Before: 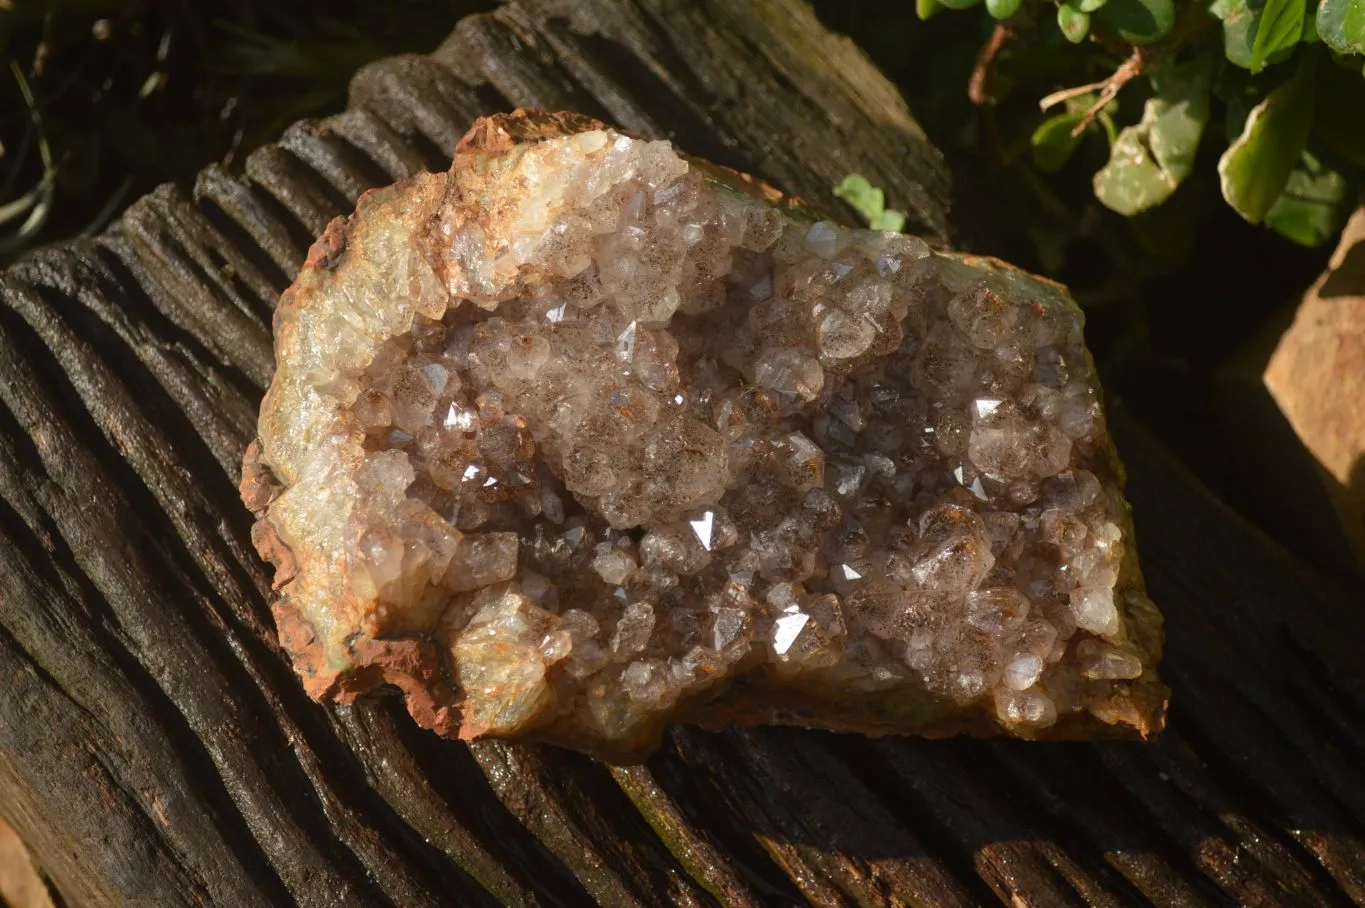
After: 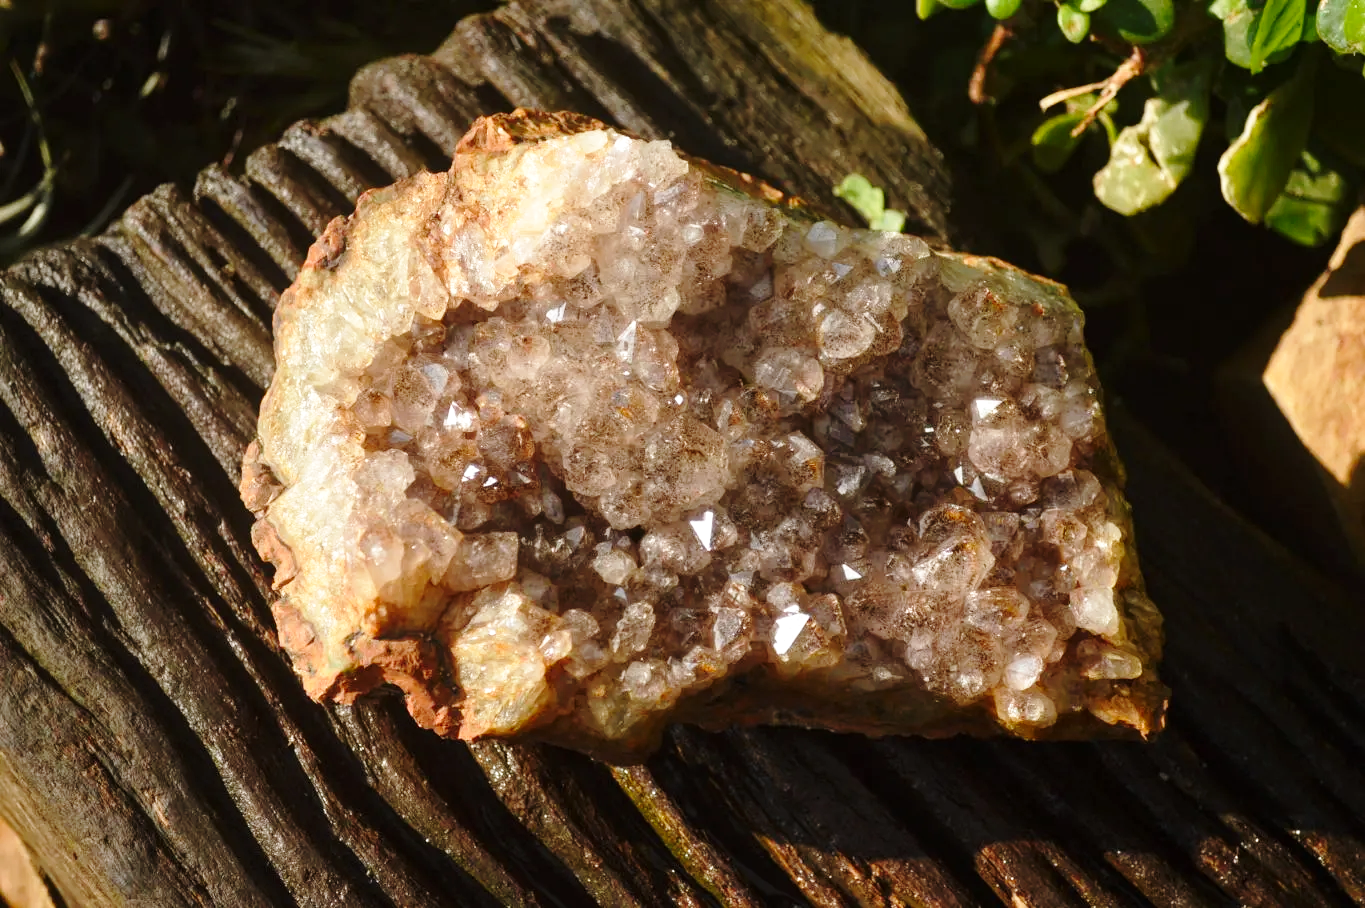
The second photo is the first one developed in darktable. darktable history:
local contrast: highlights 100%, shadows 100%, detail 120%, midtone range 0.2
white balance: emerald 1
base curve: curves: ch0 [(0, 0) (0.028, 0.03) (0.121, 0.232) (0.46, 0.748) (0.859, 0.968) (1, 1)], preserve colors none
